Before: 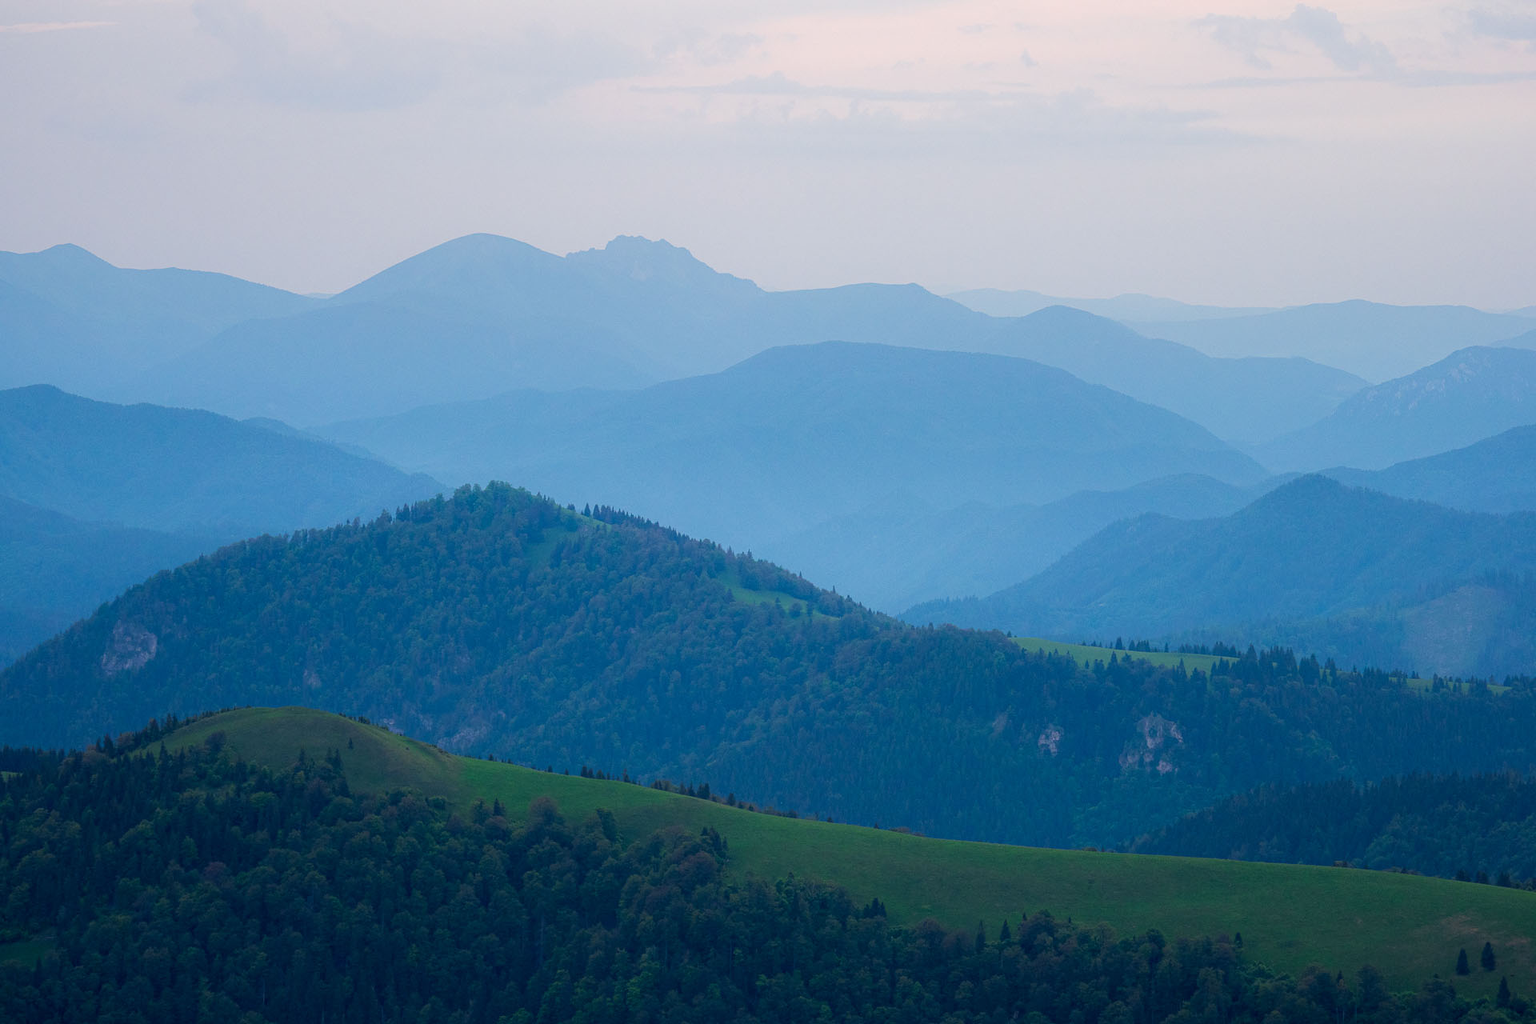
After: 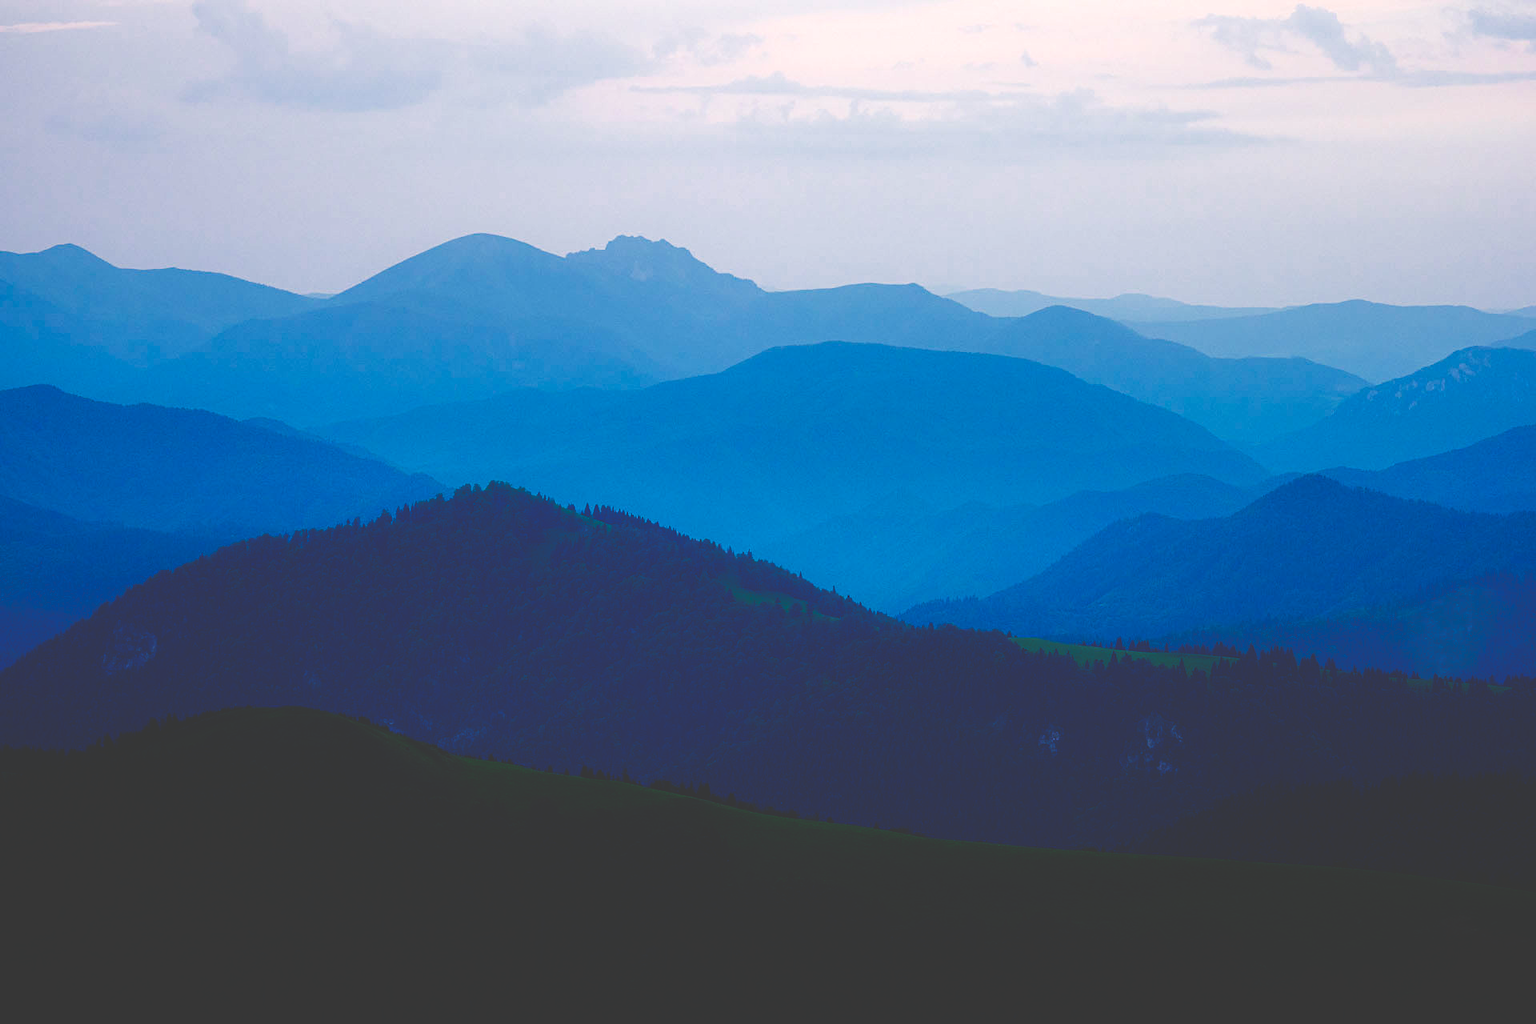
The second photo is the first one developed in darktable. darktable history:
color zones: curves: ch0 [(0, 0.5) (0.143, 0.5) (0.286, 0.5) (0.429, 0.495) (0.571, 0.437) (0.714, 0.44) (0.857, 0.496) (1, 0.5)]
base curve: curves: ch0 [(0, 0.036) (0.083, 0.04) (0.804, 1)], preserve colors none
